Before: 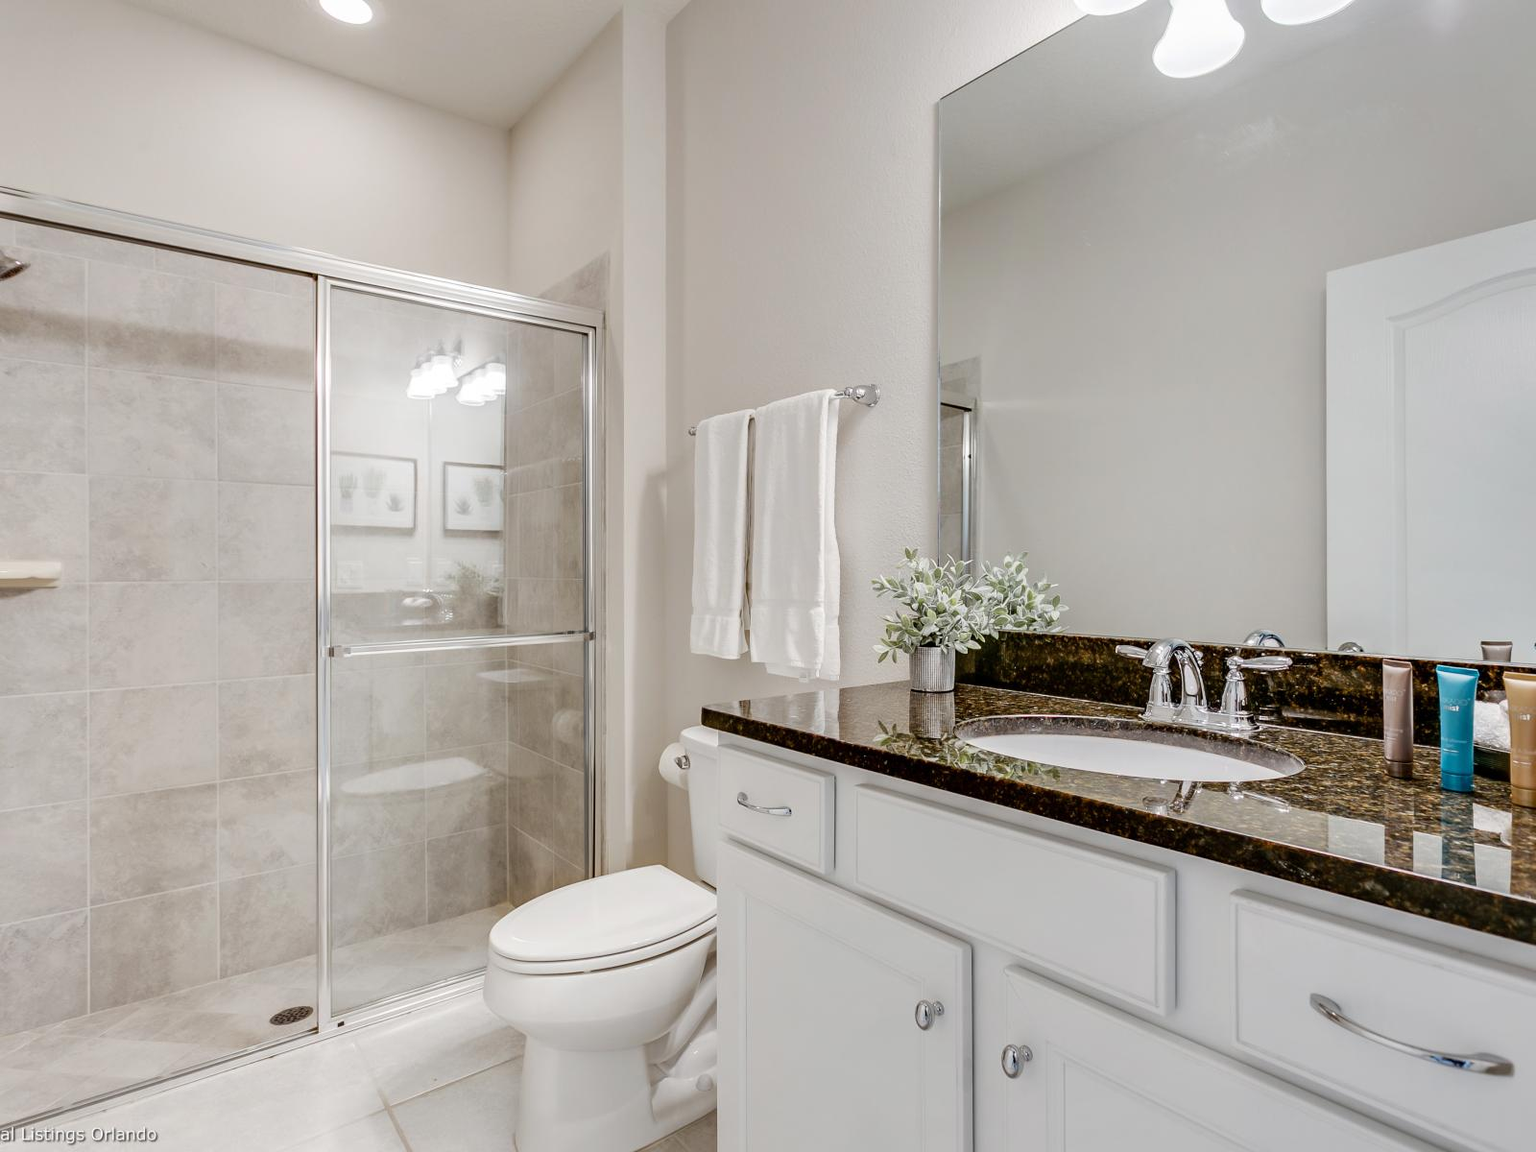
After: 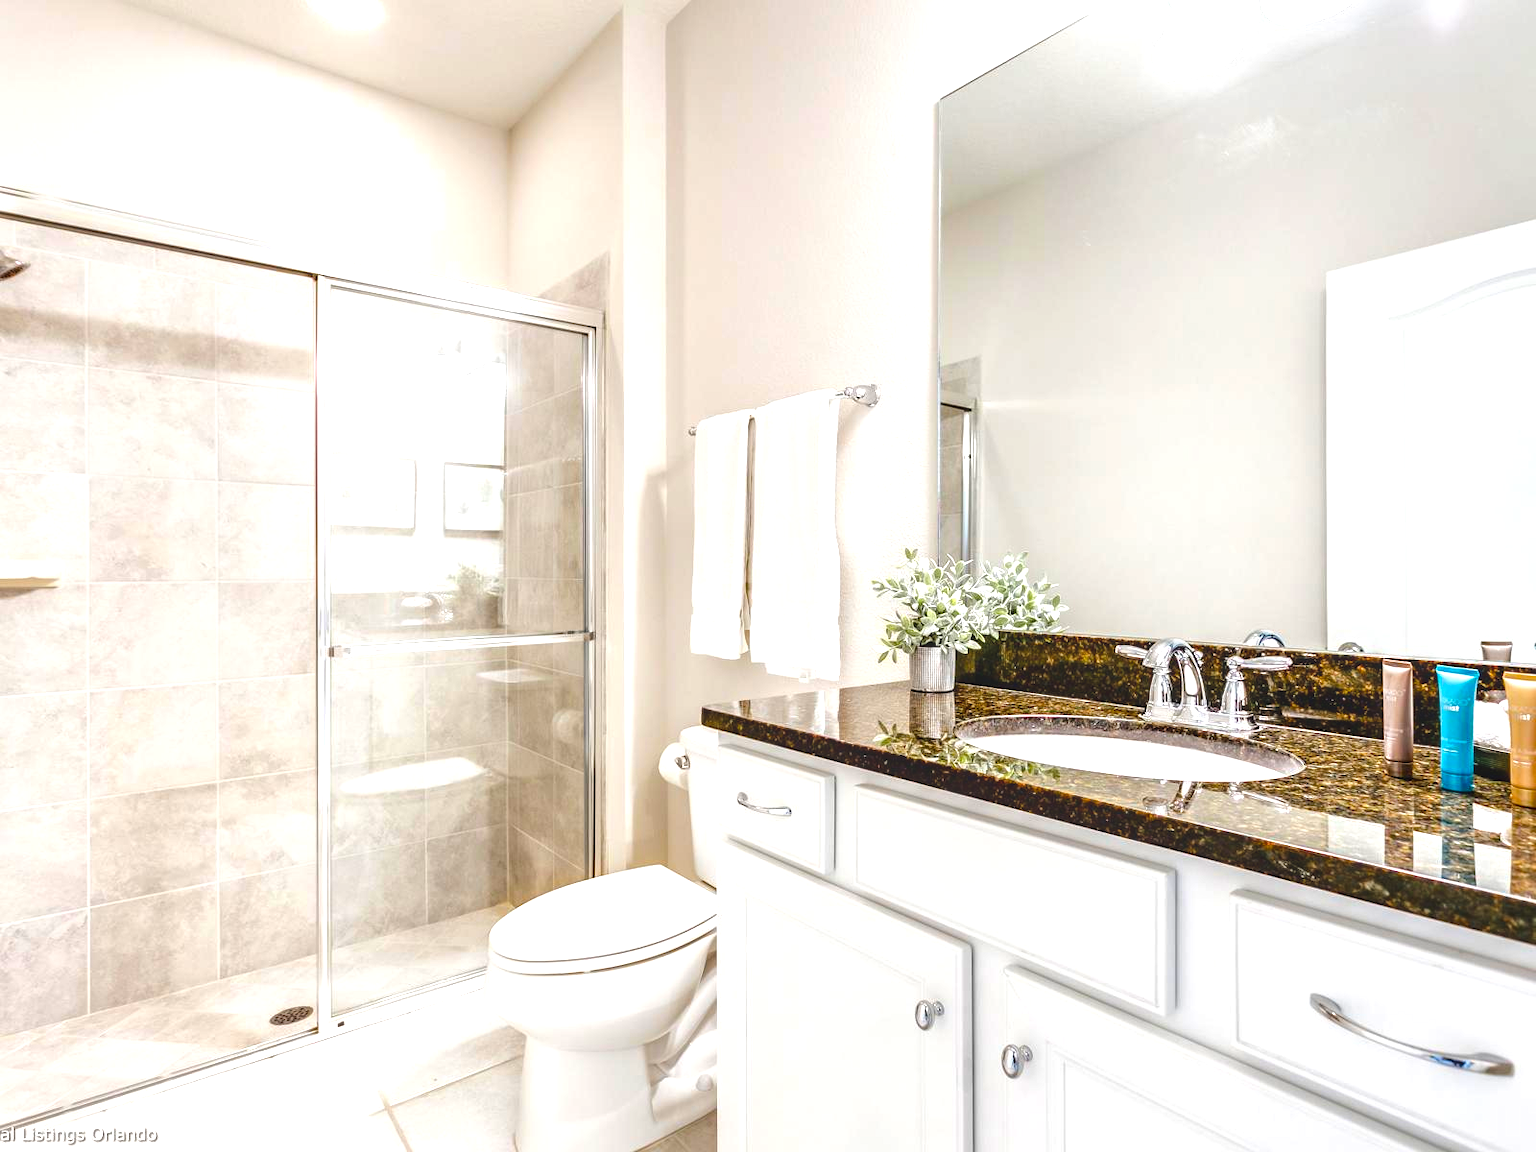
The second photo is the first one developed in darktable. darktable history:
color balance rgb: perceptual saturation grading › global saturation 25%, perceptual brilliance grading › mid-tones 10%, perceptual brilliance grading › shadows 15%, global vibrance 20%
exposure: black level correction -0.005, exposure 1 EV, compensate highlight preservation false
local contrast: detail 130%
